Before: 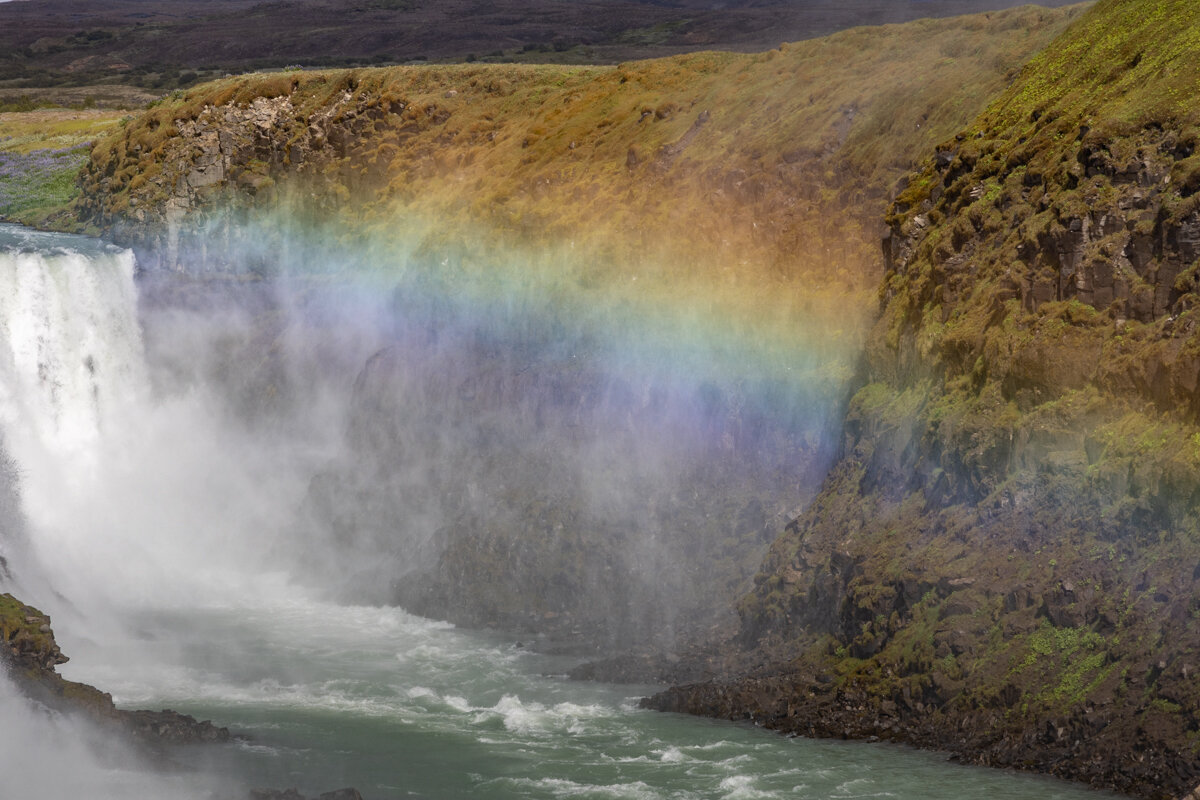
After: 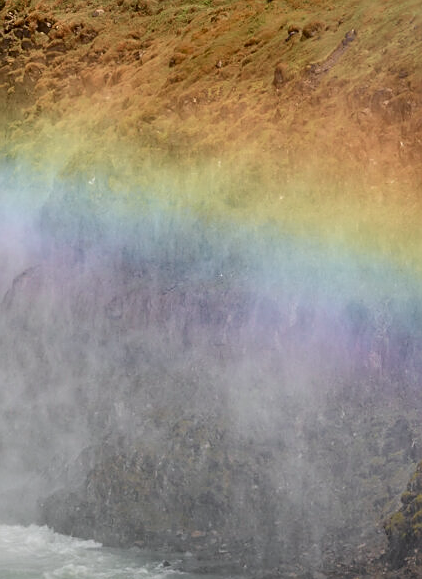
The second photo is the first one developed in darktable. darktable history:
sharpen: on, module defaults
crop and rotate: left 29.476%, top 10.214%, right 35.32%, bottom 17.333%
tone curve: curves: ch0 [(0, 0) (0.058, 0.027) (0.214, 0.183) (0.304, 0.288) (0.51, 0.549) (0.658, 0.7) (0.741, 0.775) (0.844, 0.866) (0.986, 0.957)]; ch1 [(0, 0) (0.172, 0.123) (0.312, 0.296) (0.437, 0.429) (0.471, 0.469) (0.502, 0.5) (0.513, 0.515) (0.572, 0.603) (0.617, 0.653) (0.68, 0.724) (0.889, 0.924) (1, 1)]; ch2 [(0, 0) (0.411, 0.424) (0.489, 0.49) (0.502, 0.5) (0.517, 0.519) (0.549, 0.578) (0.604, 0.628) (0.693, 0.686) (1, 1)], color space Lab, independent channels, preserve colors none
